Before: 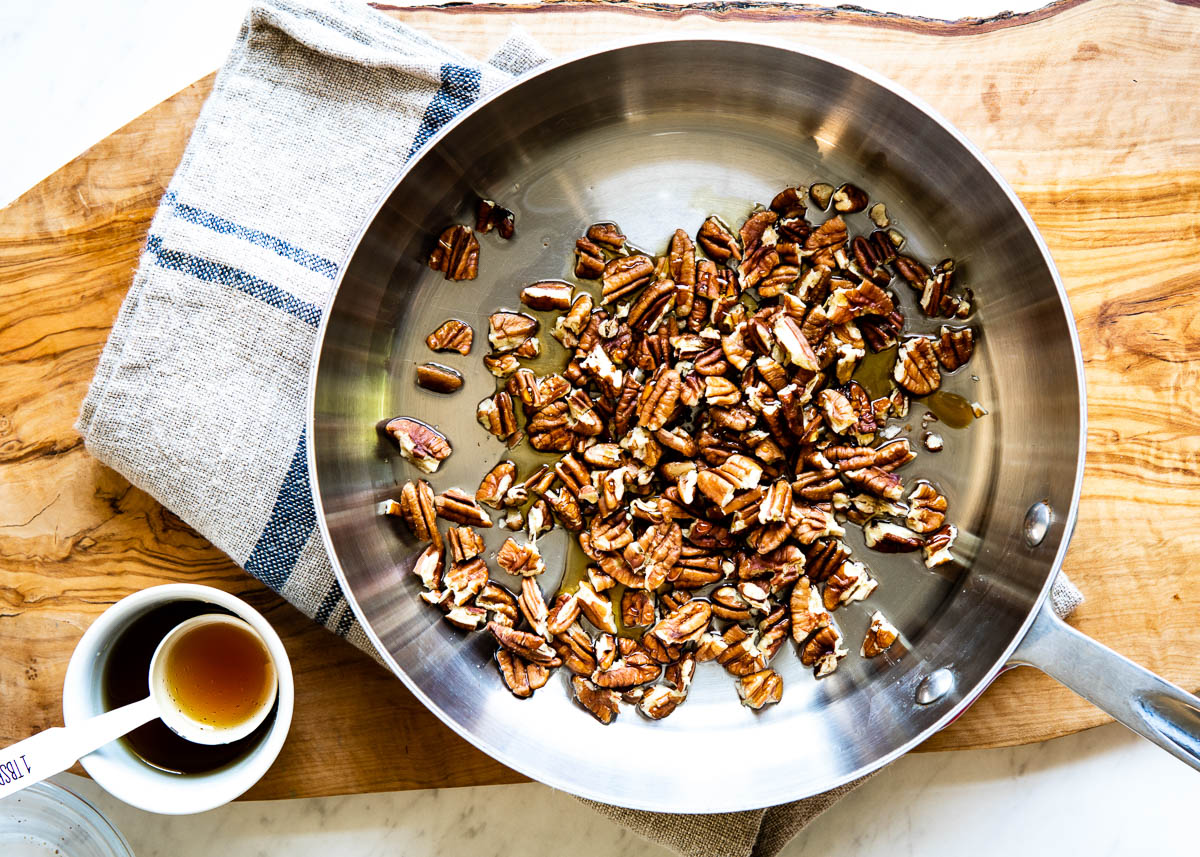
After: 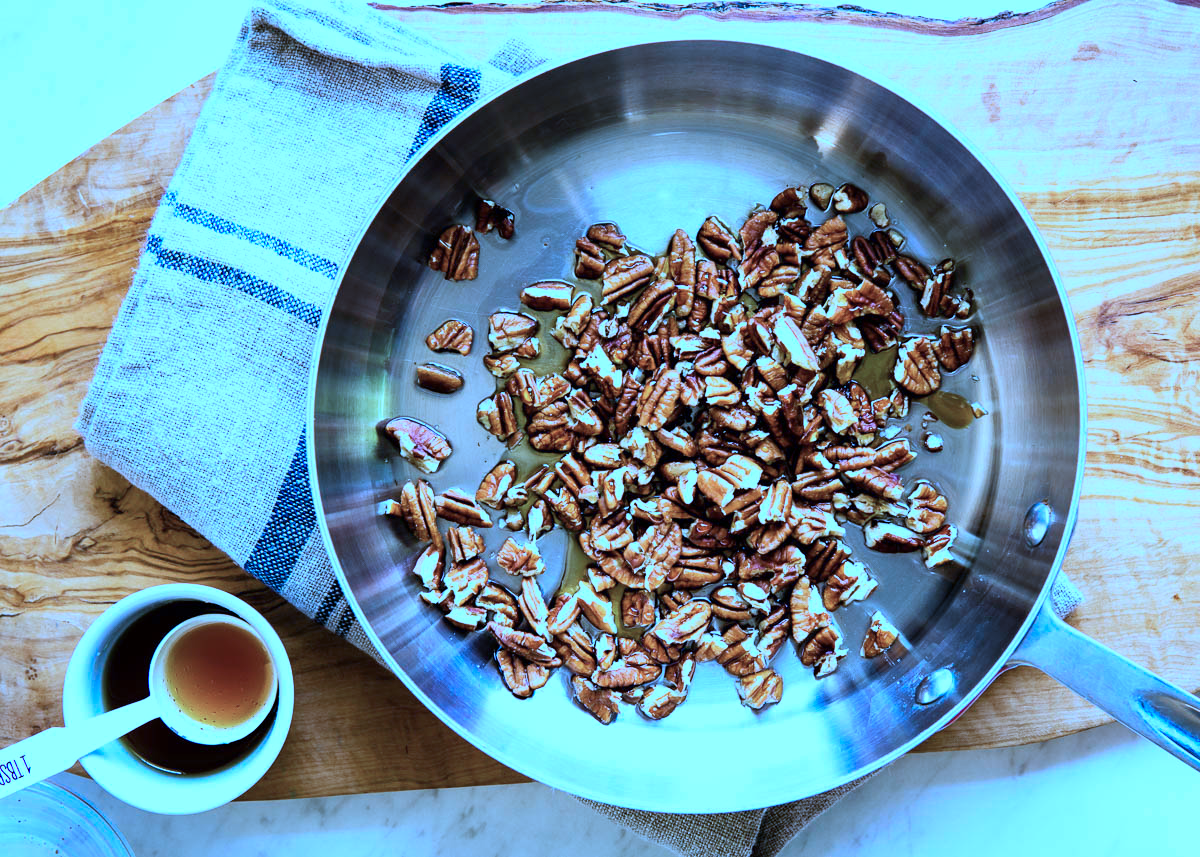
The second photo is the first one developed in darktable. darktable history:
color calibration: illuminant as shot in camera, x 0.463, y 0.419, temperature 2678.18 K
